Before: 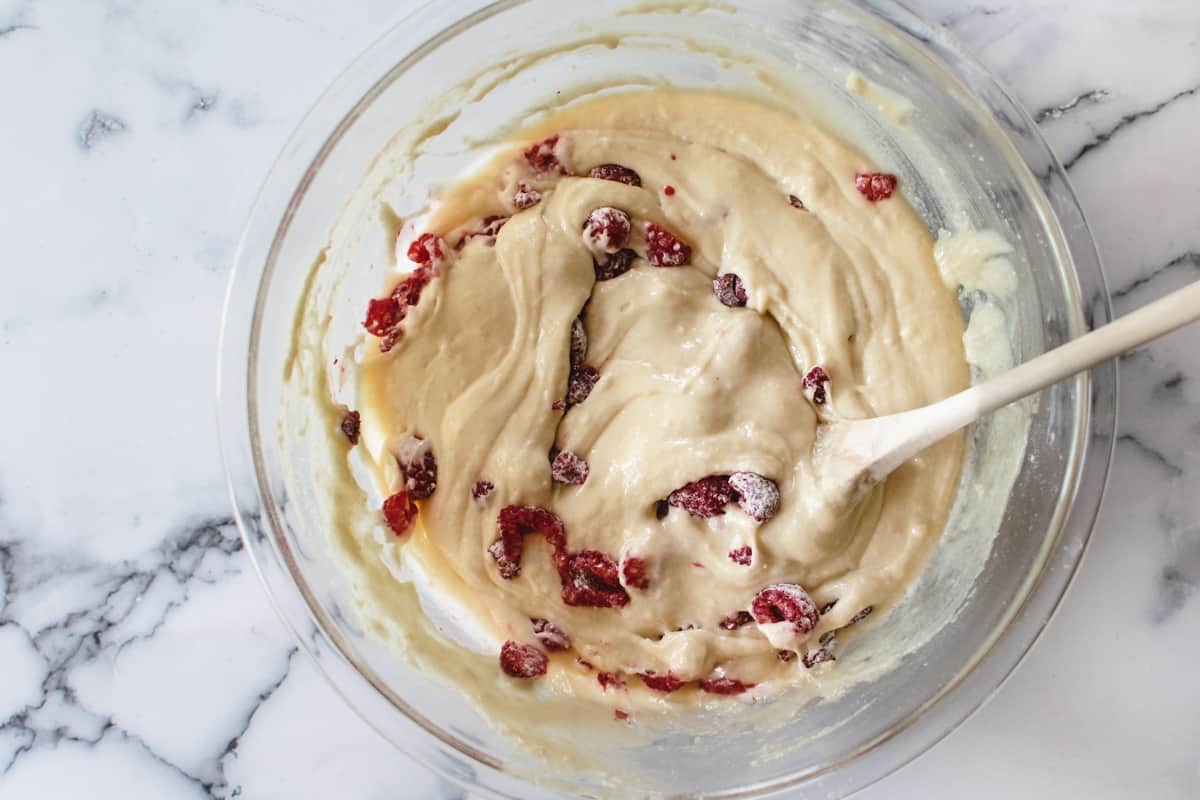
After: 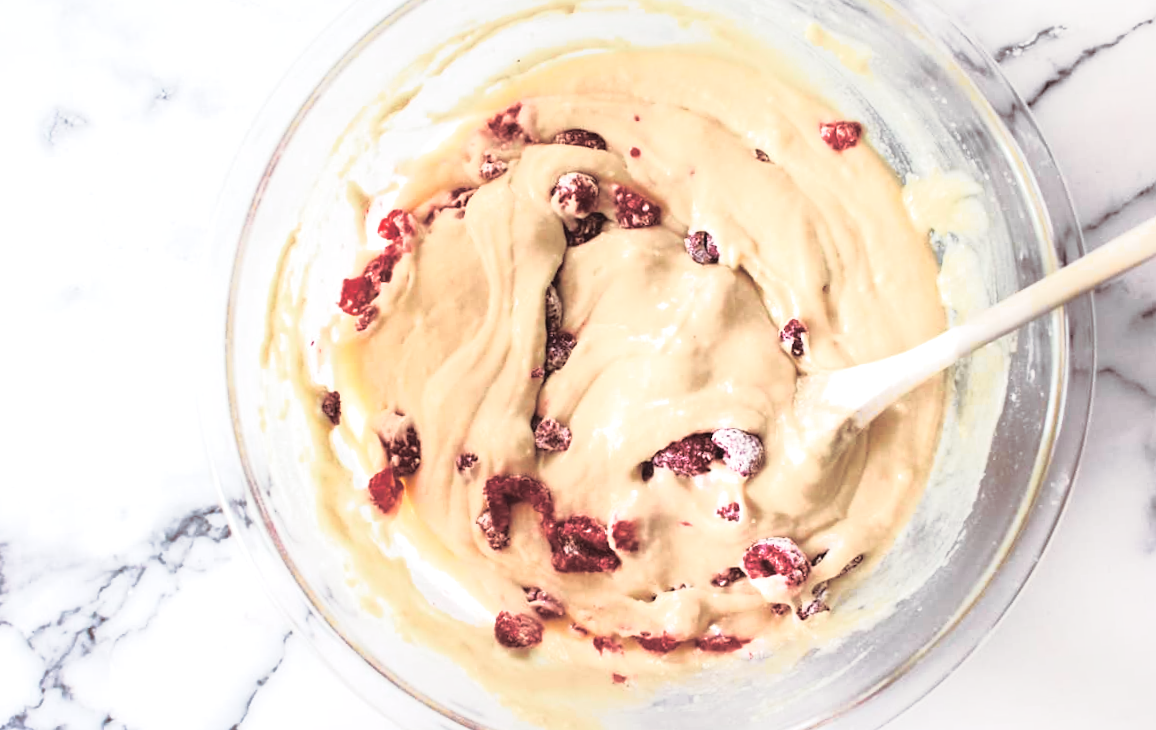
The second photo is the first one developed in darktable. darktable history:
contrast brightness saturation: saturation 0.13
rotate and perspective: rotation -3.52°, crop left 0.036, crop right 0.964, crop top 0.081, crop bottom 0.919
contrast equalizer: octaves 7, y [[0.6 ×6], [0.55 ×6], [0 ×6], [0 ×6], [0 ×6]], mix -0.2
exposure: exposure 0.574 EV, compensate highlight preservation false
tone curve: curves: ch0 [(0, 0) (0.105, 0.08) (0.195, 0.18) (0.283, 0.288) (0.384, 0.419) (0.485, 0.531) (0.638, 0.69) (0.795, 0.879) (1, 0.977)]; ch1 [(0, 0) (0.161, 0.092) (0.35, 0.33) (0.379, 0.401) (0.456, 0.469) (0.498, 0.503) (0.531, 0.537) (0.596, 0.621) (0.635, 0.655) (1, 1)]; ch2 [(0, 0) (0.371, 0.362) (0.437, 0.437) (0.483, 0.484) (0.53, 0.515) (0.56, 0.58) (0.622, 0.606) (1, 1)], color space Lab, independent channels, preserve colors none
split-toning: shadows › saturation 0.24, highlights › hue 54°, highlights › saturation 0.24
